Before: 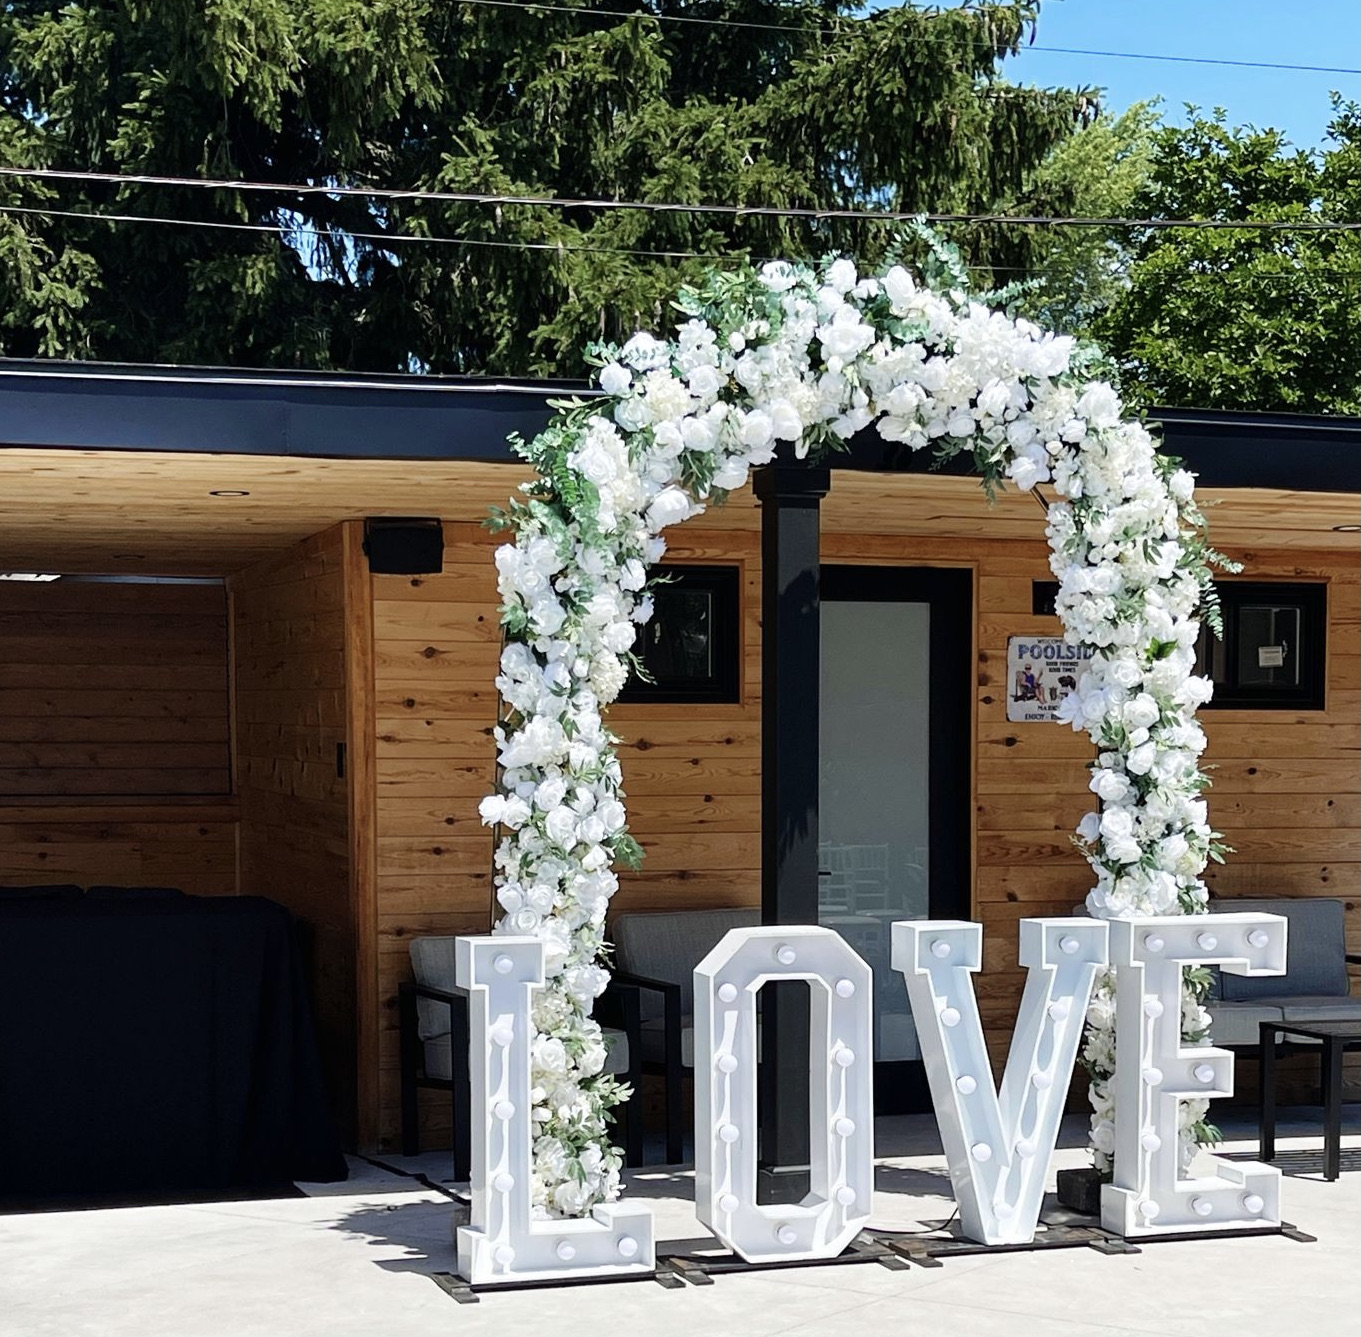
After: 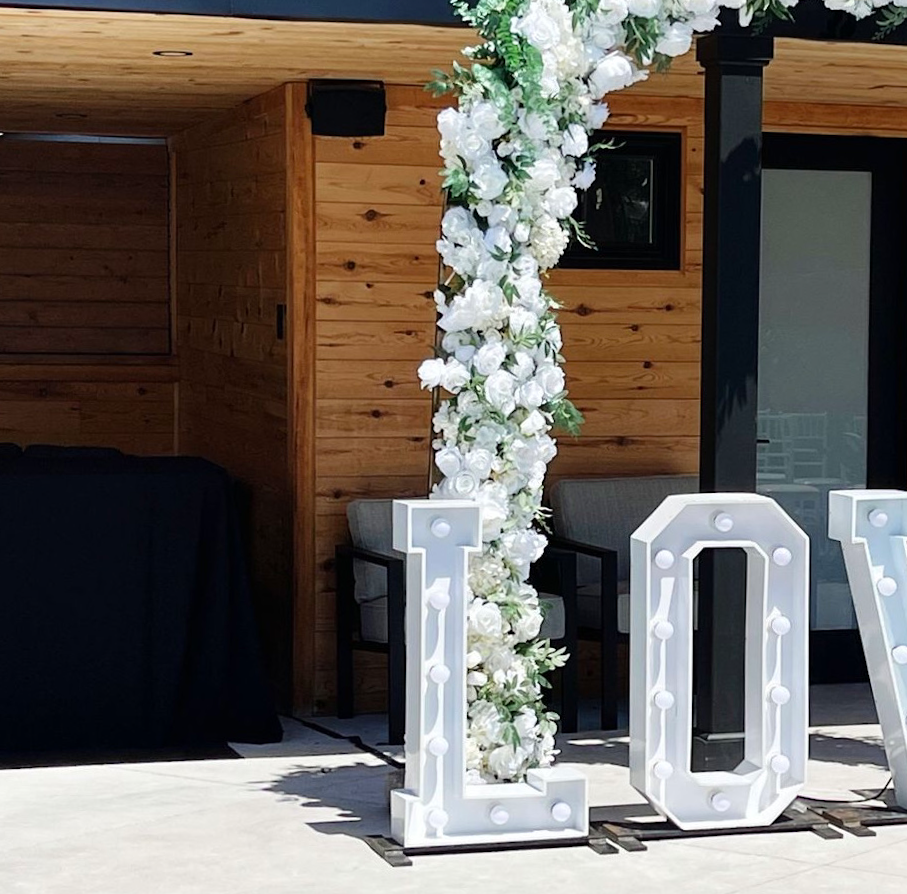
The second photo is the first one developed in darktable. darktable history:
crop and rotate: angle -0.742°, left 3.797%, top 32.254%, right 28.679%
